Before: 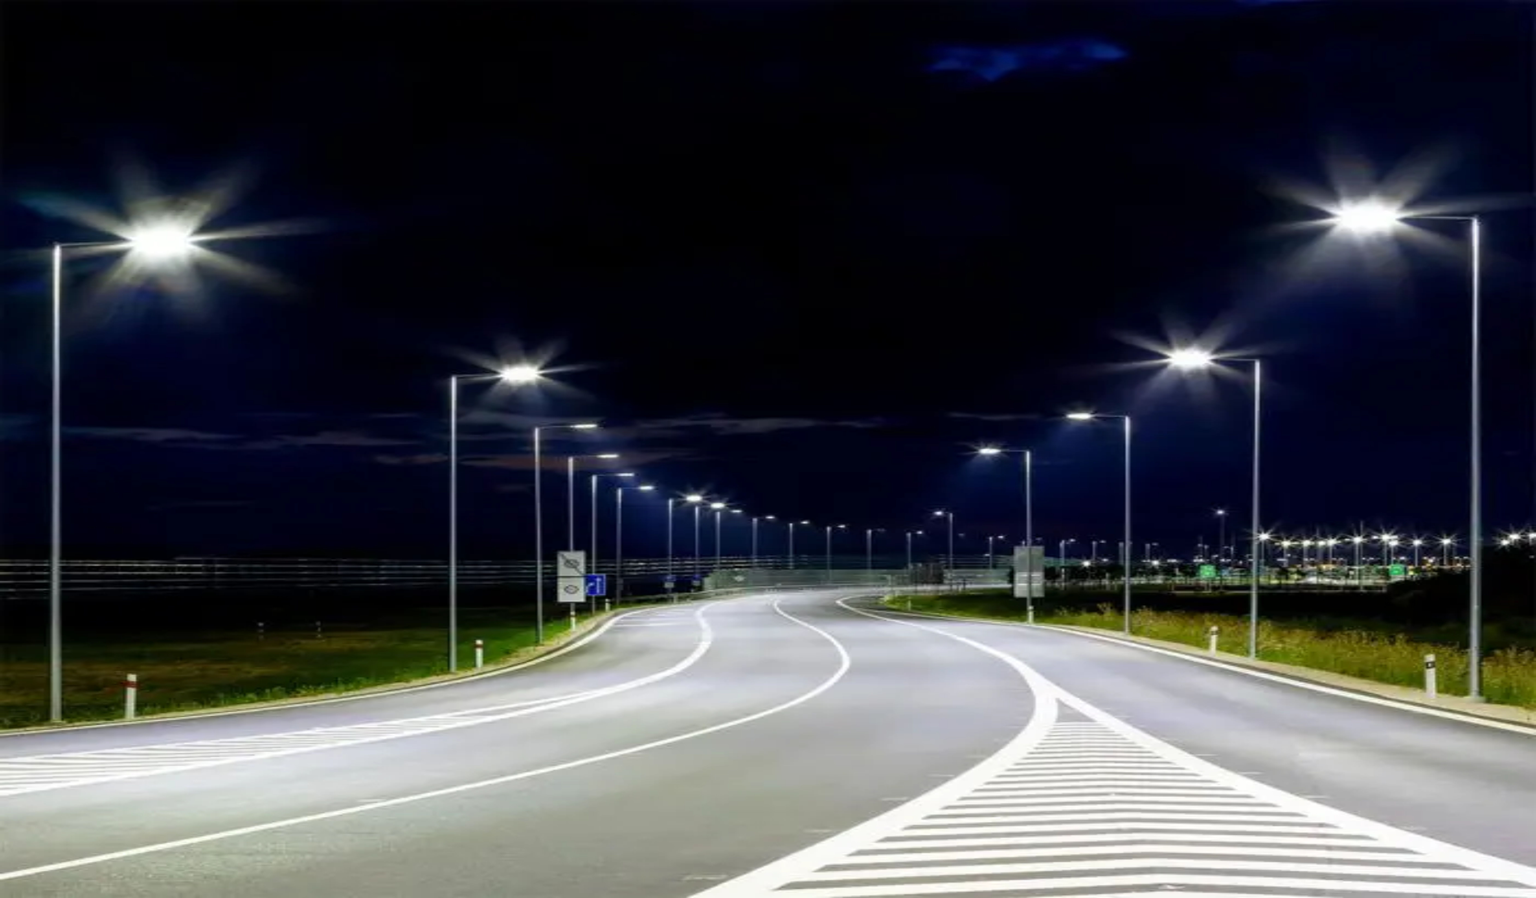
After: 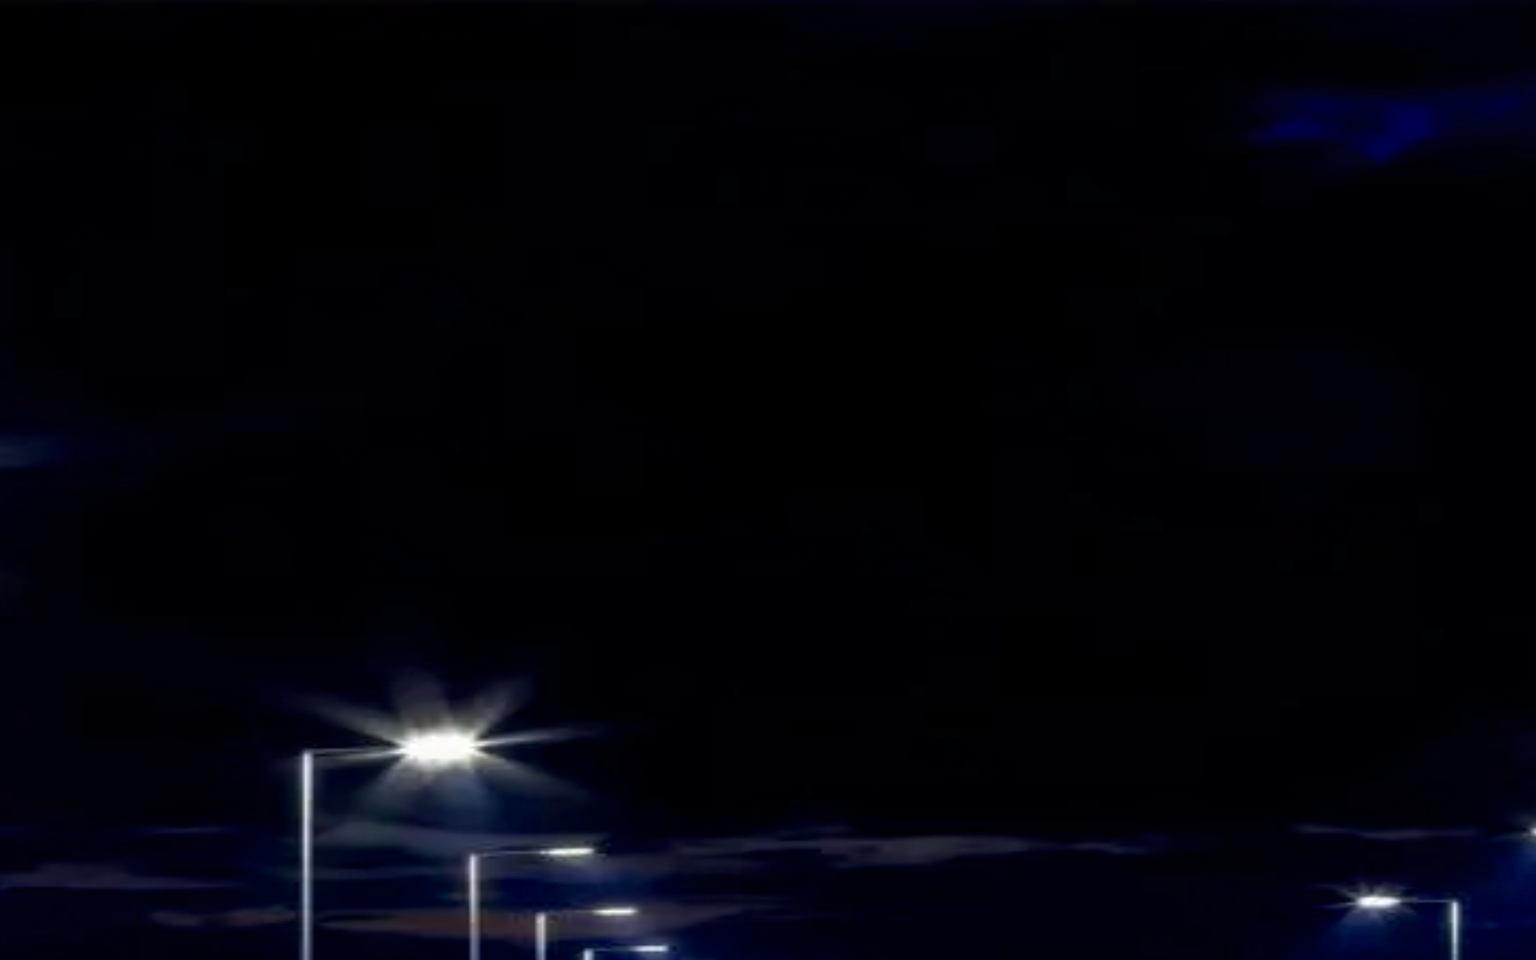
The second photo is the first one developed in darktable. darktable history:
crop: left 19.556%, right 30.401%, bottom 46.458%
color balance rgb: perceptual saturation grading › global saturation 8.89%, saturation formula JzAzBz (2021)
